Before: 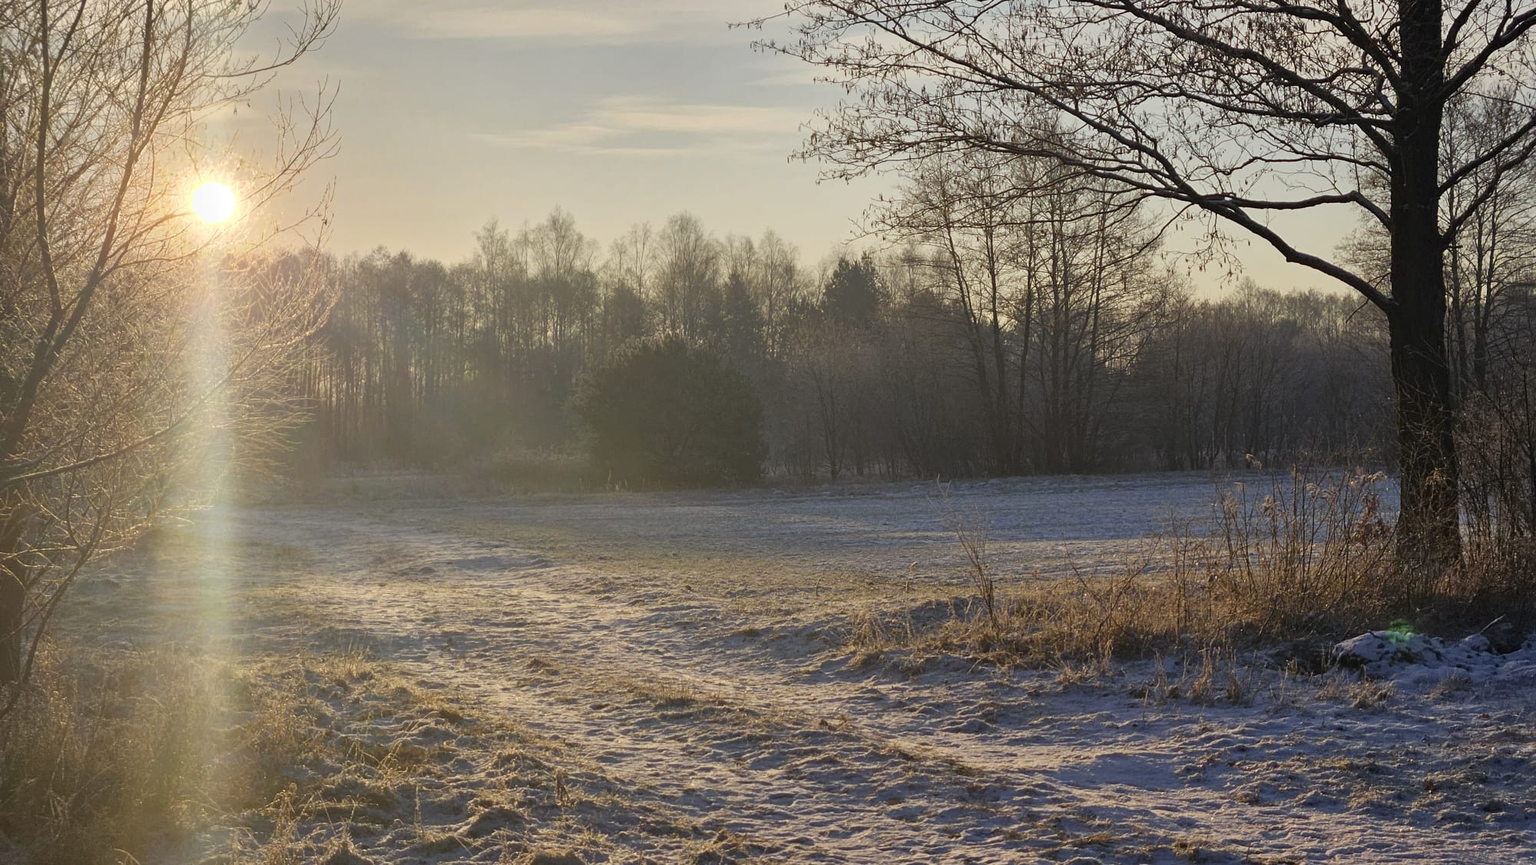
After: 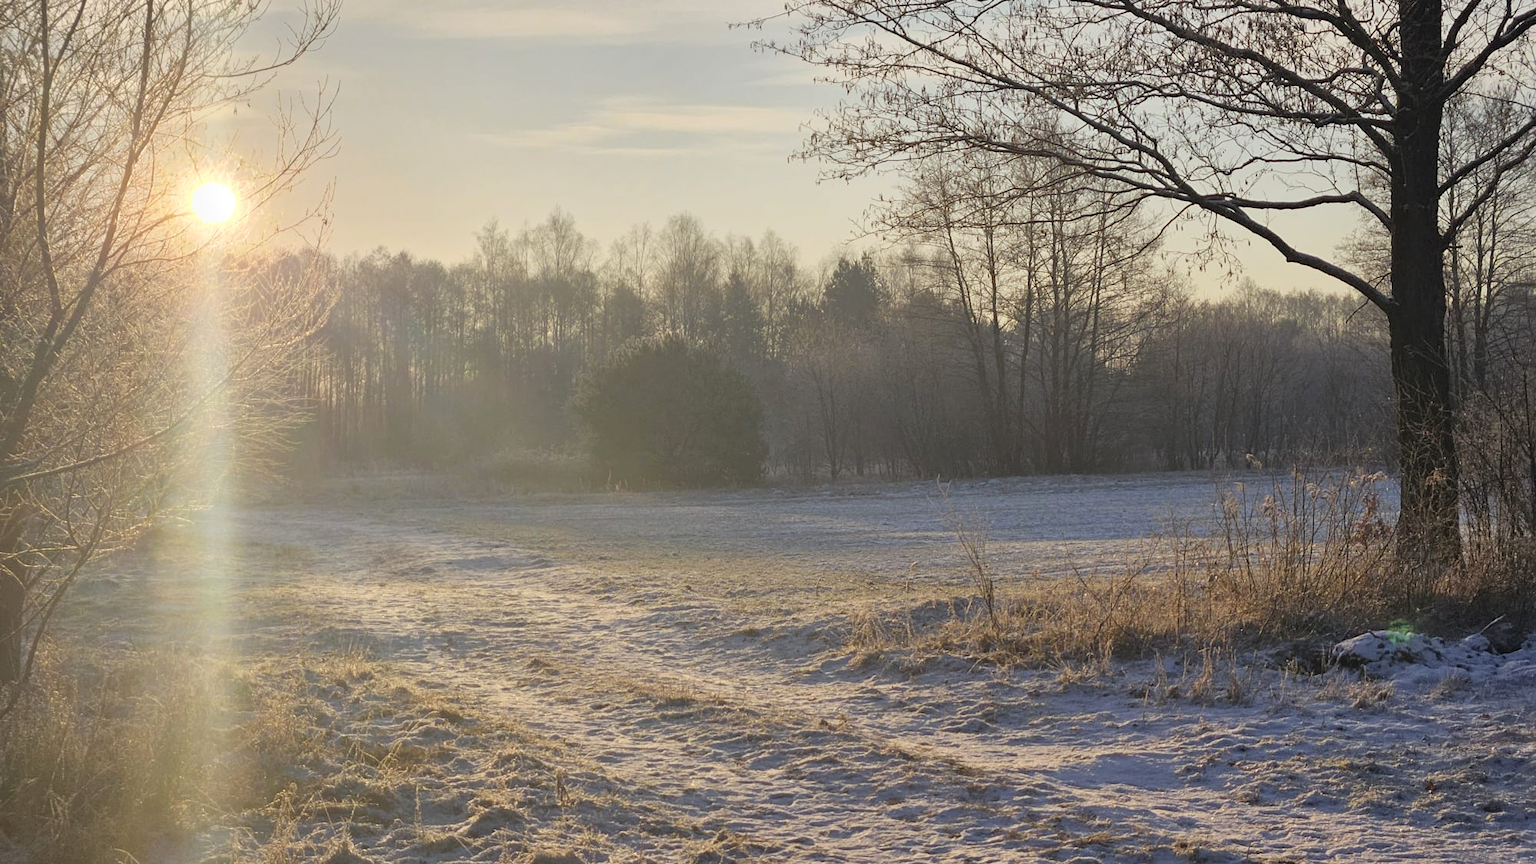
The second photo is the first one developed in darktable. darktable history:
contrast brightness saturation: brightness 0.127
shadows and highlights: radius 334.07, shadows 63.35, highlights 5.54, compress 87.25%, highlights color adjustment 0.44%, soften with gaussian
